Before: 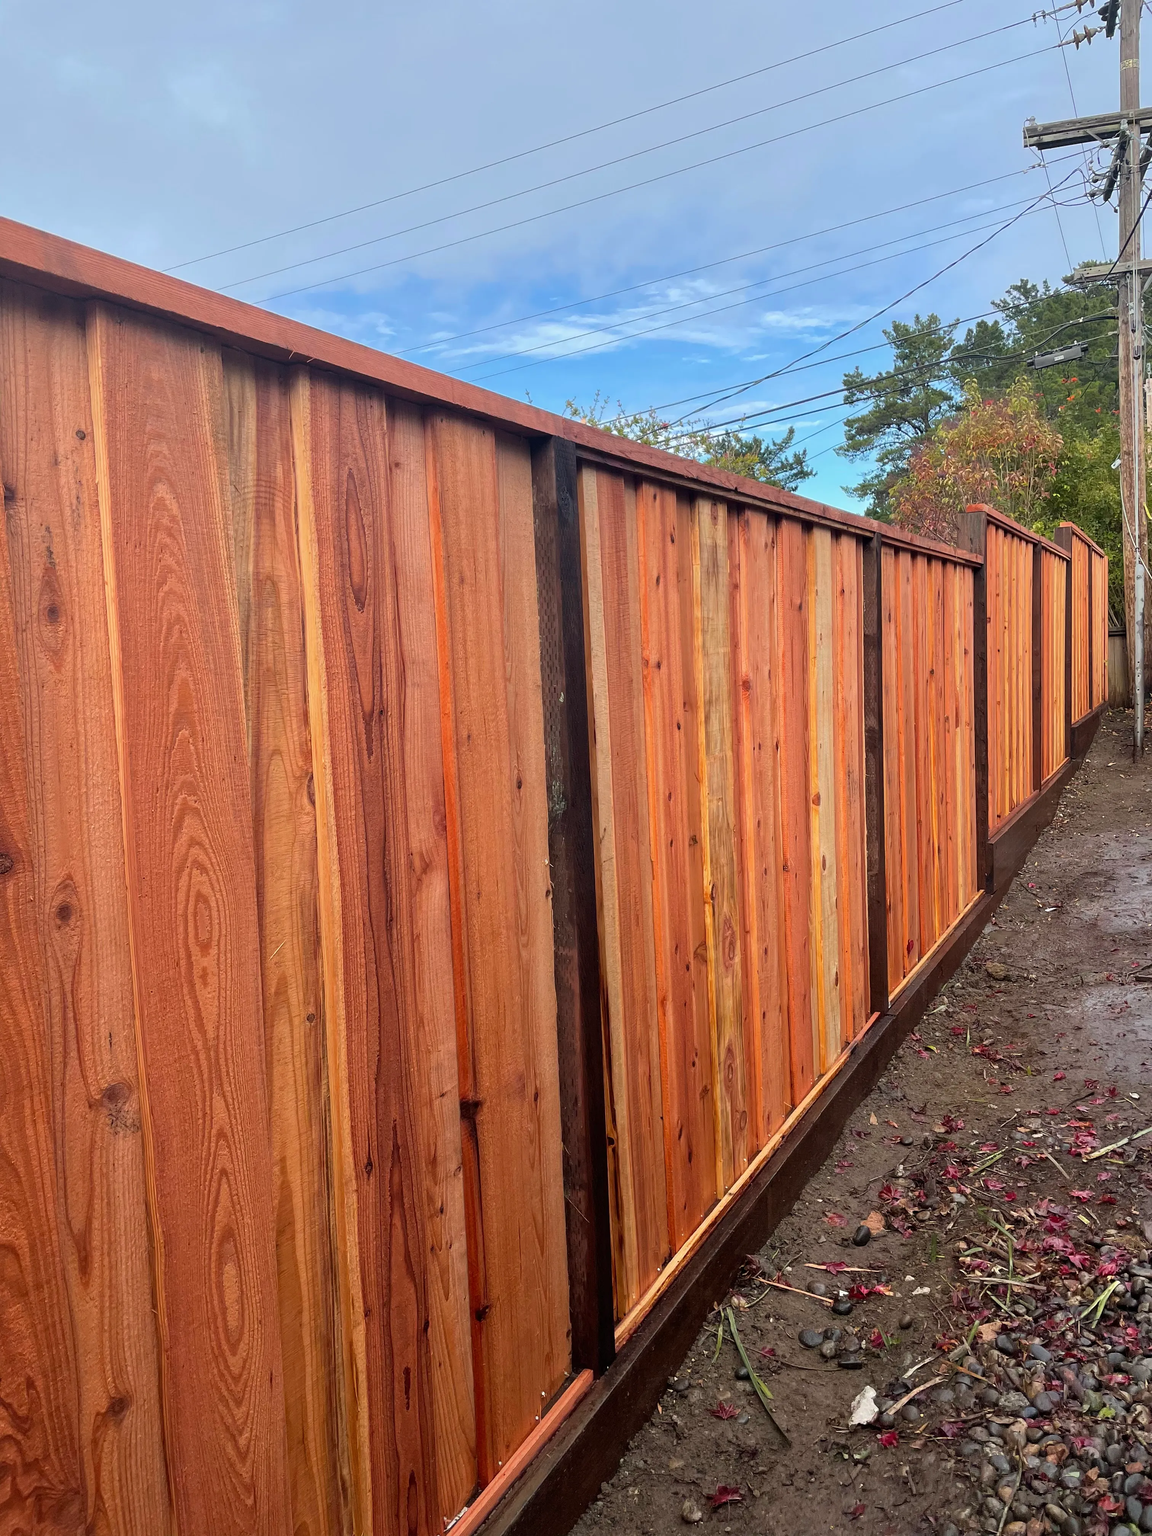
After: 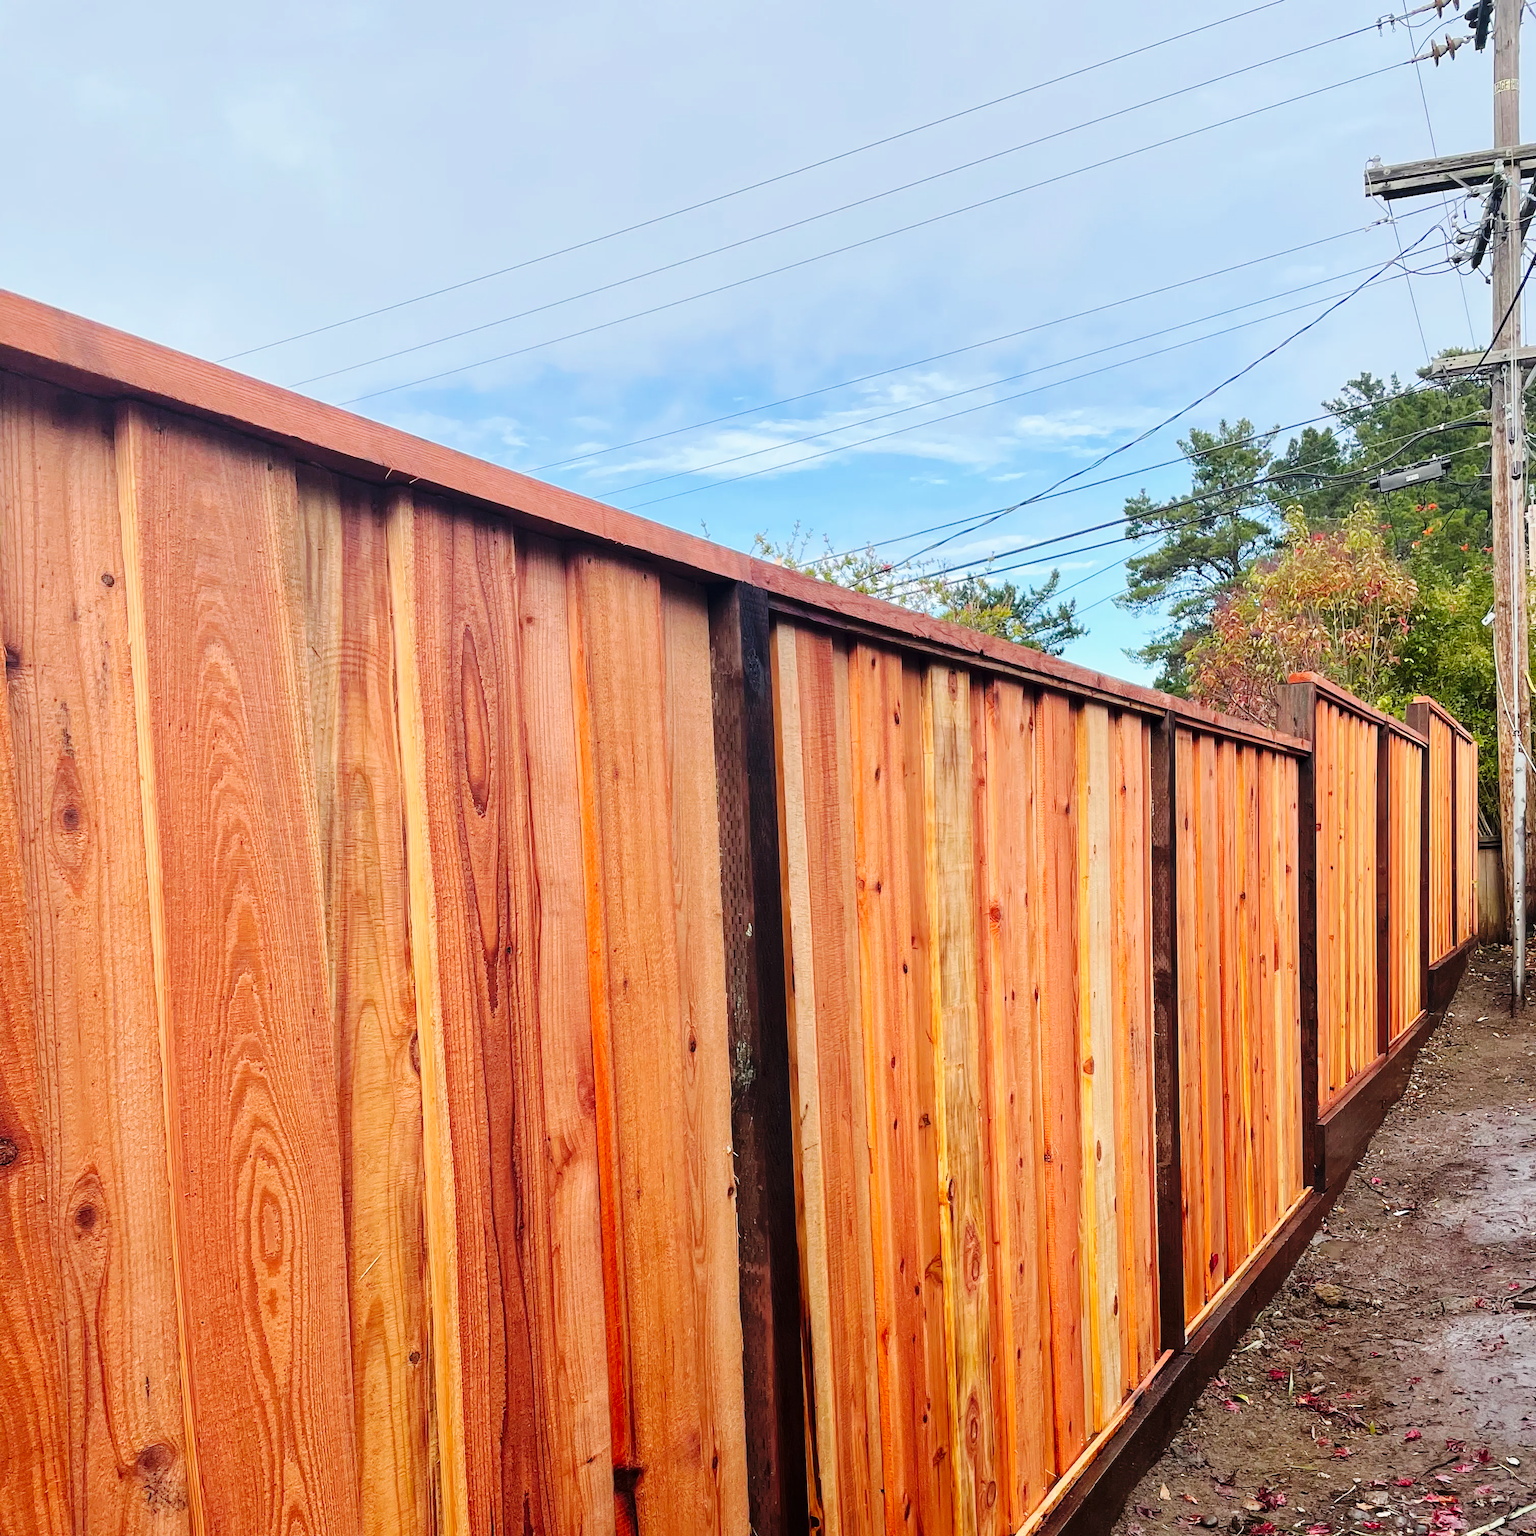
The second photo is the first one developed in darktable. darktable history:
crop: bottom 24.988%
base curve: curves: ch0 [(0, 0) (0.036, 0.025) (0.121, 0.166) (0.206, 0.329) (0.605, 0.79) (1, 1)], preserve colors none
